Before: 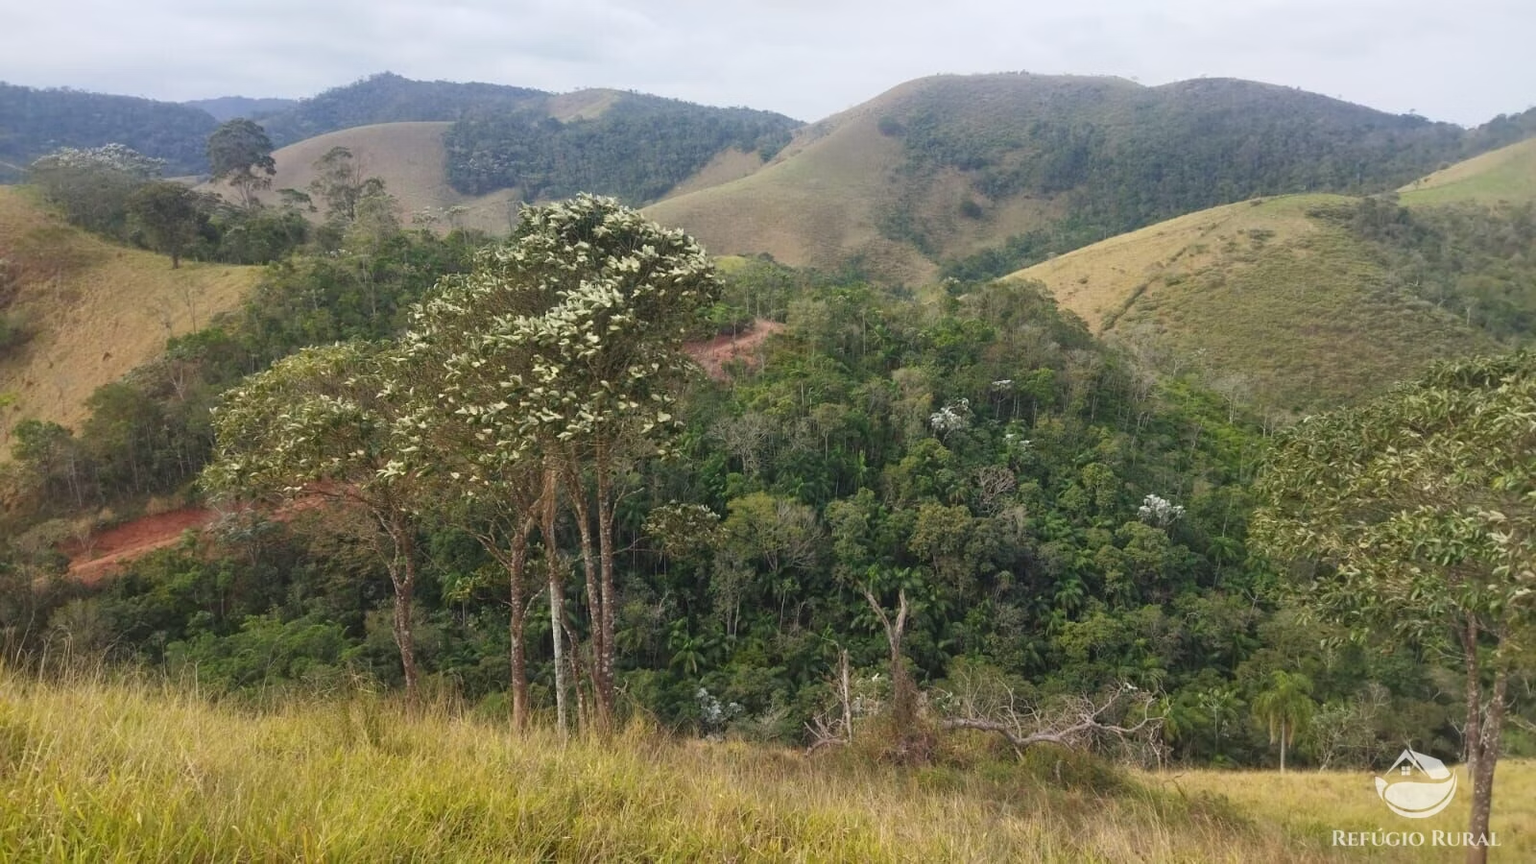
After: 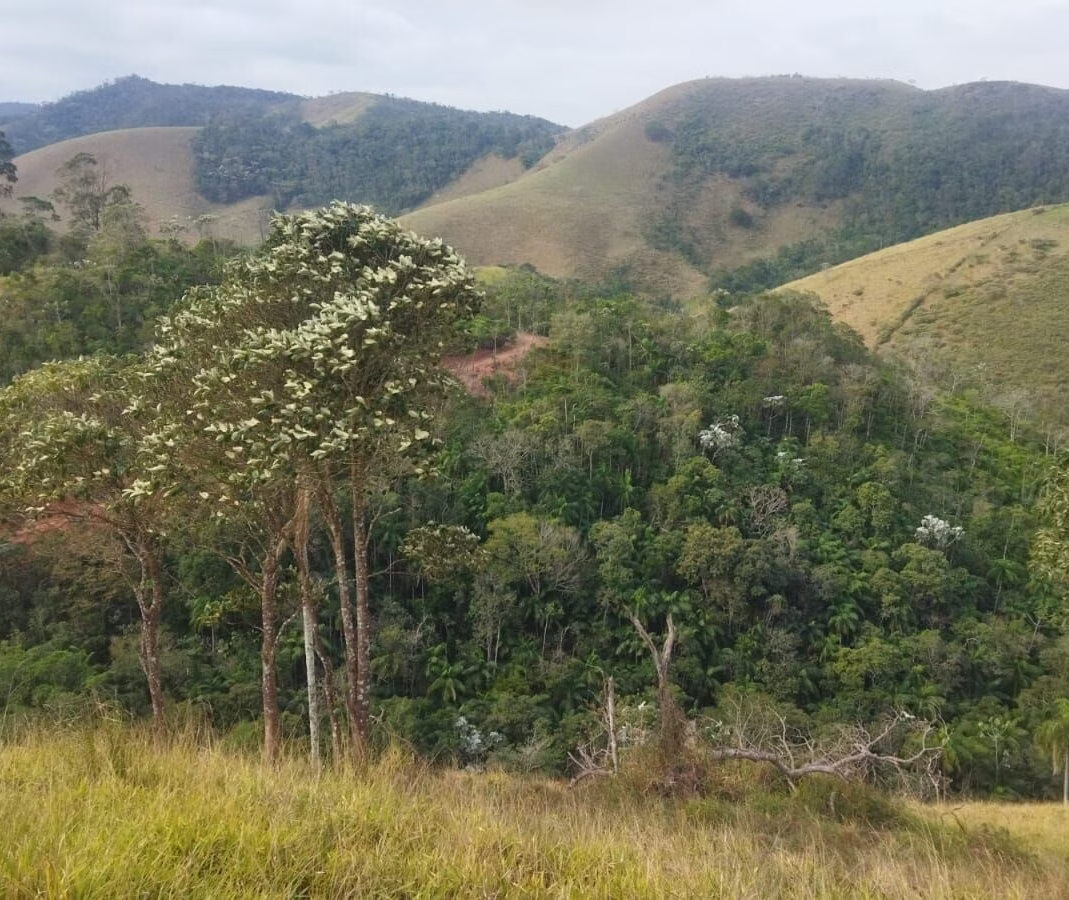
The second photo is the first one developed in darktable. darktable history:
crop: left 16.9%, right 16.256%
